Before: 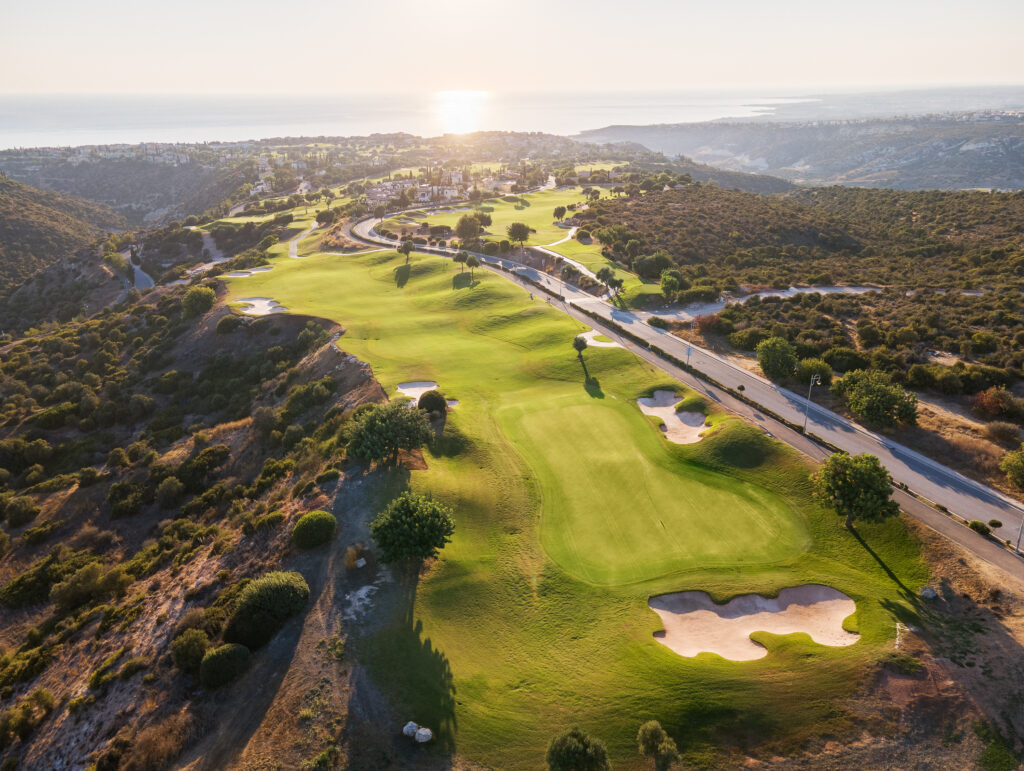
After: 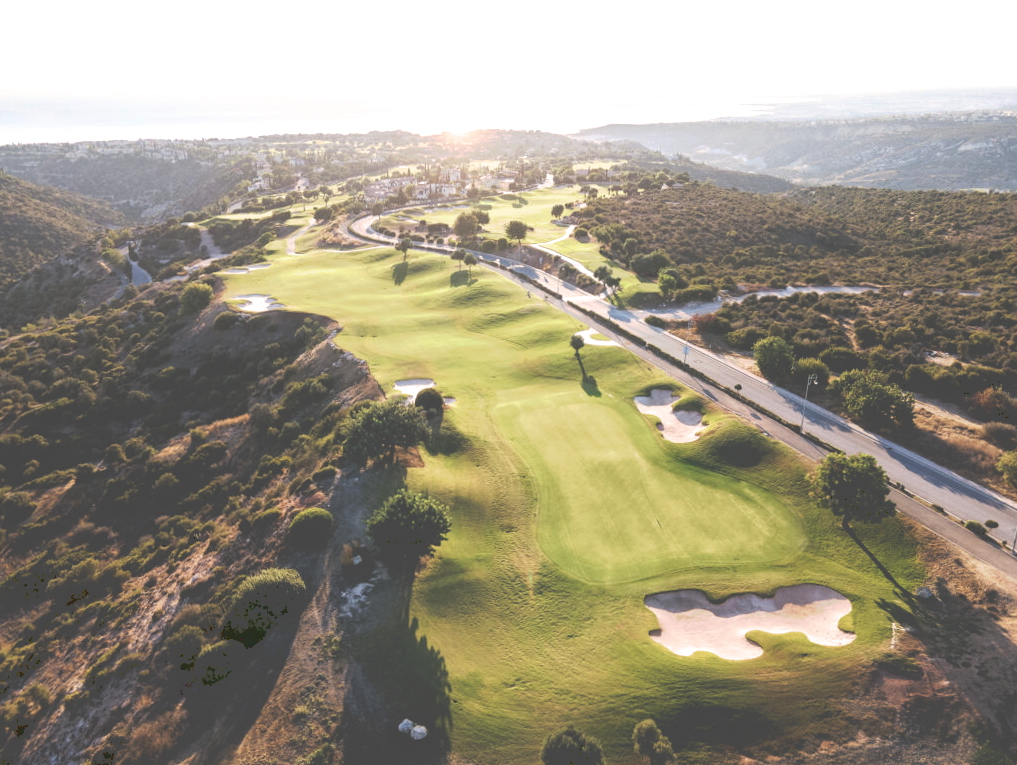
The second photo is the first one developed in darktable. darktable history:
exposure: exposure 0.128 EV, compensate highlight preservation false
crop and rotate: angle -0.286°
filmic rgb: black relative exposure -8.22 EV, white relative exposure 2.2 EV, target white luminance 99.962%, hardness 7.07, latitude 75.64%, contrast 1.318, highlights saturation mix -2.68%, shadows ↔ highlights balance 29.81%, iterations of high-quality reconstruction 0
tone curve: curves: ch0 [(0, 0) (0.003, 0.298) (0.011, 0.298) (0.025, 0.298) (0.044, 0.3) (0.069, 0.302) (0.1, 0.312) (0.136, 0.329) (0.177, 0.354) (0.224, 0.376) (0.277, 0.408) (0.335, 0.453) (0.399, 0.503) (0.468, 0.562) (0.543, 0.623) (0.623, 0.686) (0.709, 0.754) (0.801, 0.825) (0.898, 0.873) (1, 1)], preserve colors none
